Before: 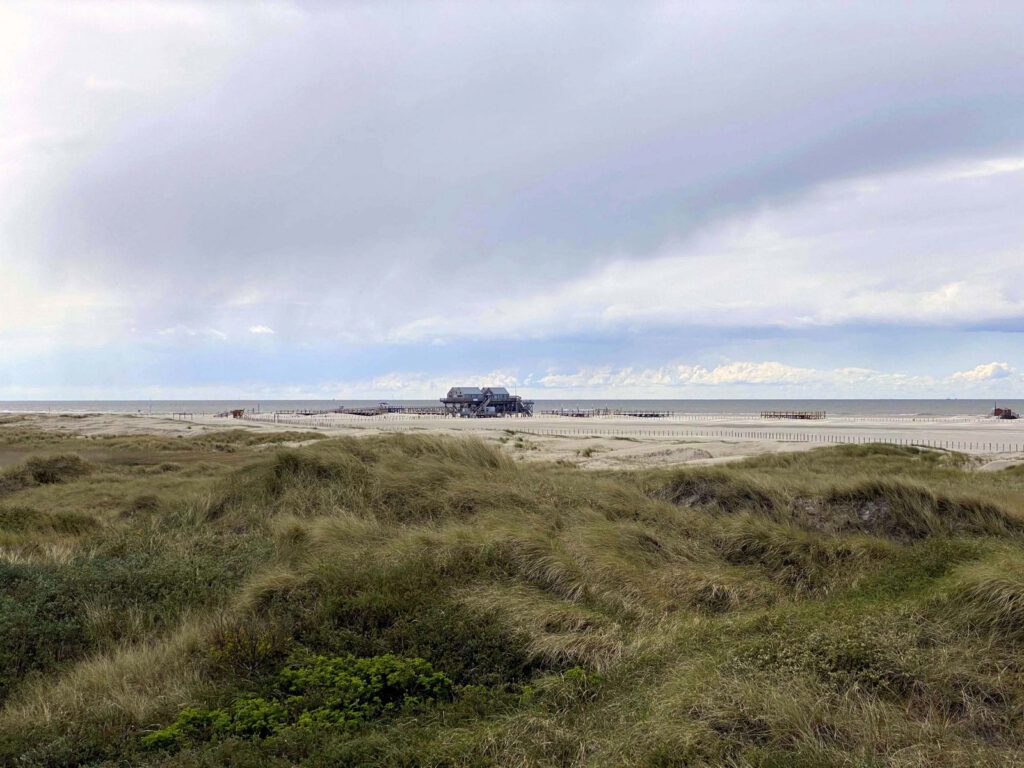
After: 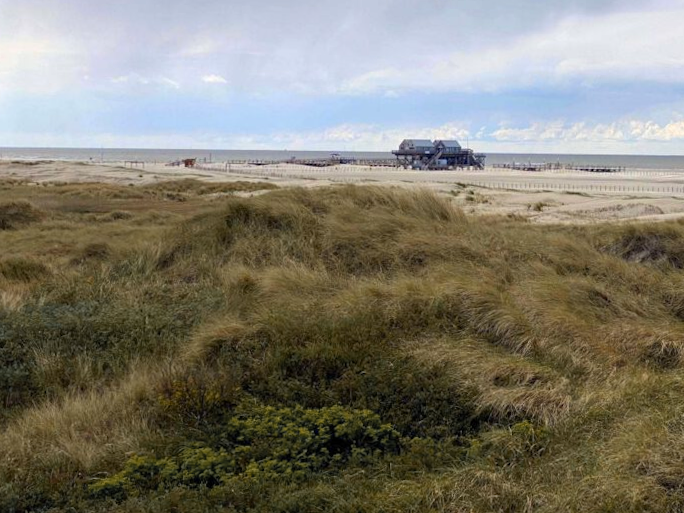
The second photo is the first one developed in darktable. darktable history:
color zones: curves: ch1 [(0.263, 0.53) (0.376, 0.287) (0.487, 0.512) (0.748, 0.547) (1, 0.513)]; ch2 [(0.262, 0.45) (0.751, 0.477)], mix 31.98%
bloom: size 3%, threshold 100%, strength 0%
crop and rotate: angle -0.82°, left 3.85%, top 31.828%, right 27.992%
